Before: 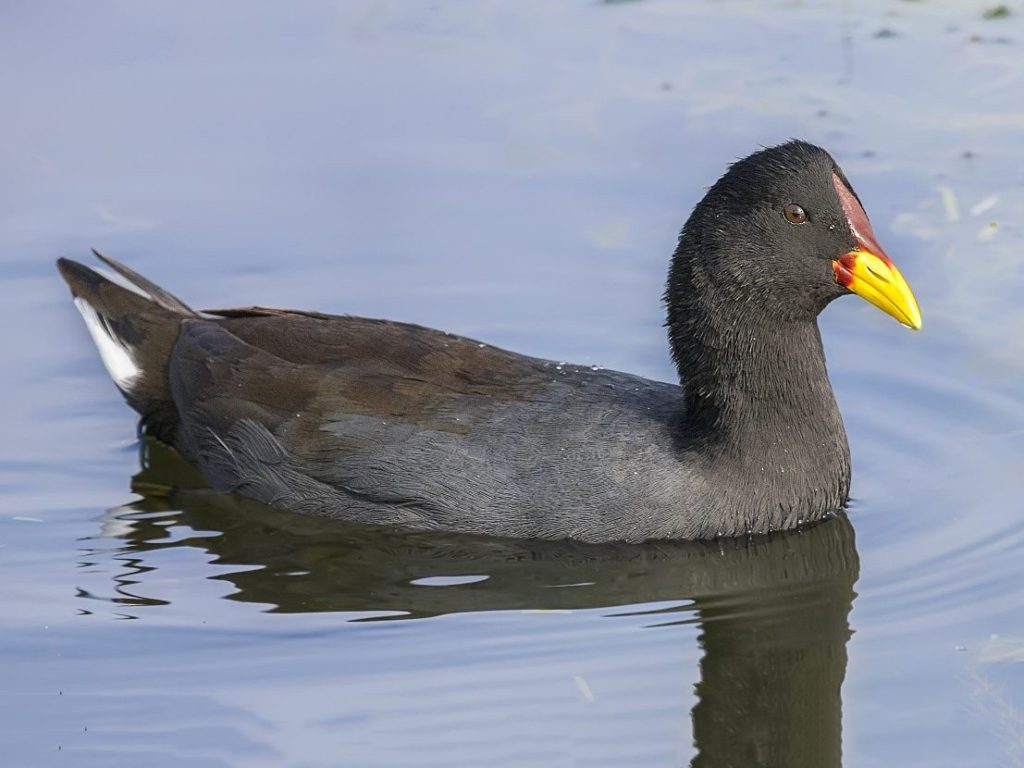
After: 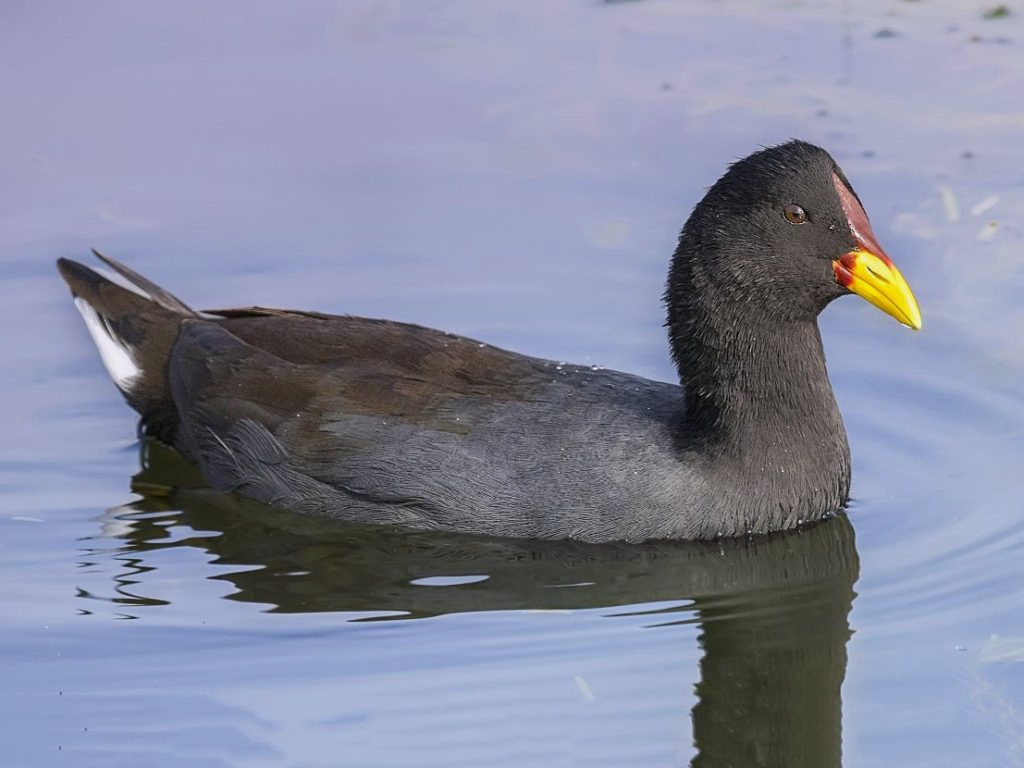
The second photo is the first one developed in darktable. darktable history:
white balance: red 0.976, blue 1.04
graduated density: density 0.38 EV, hardness 21%, rotation -6.11°, saturation 32%
